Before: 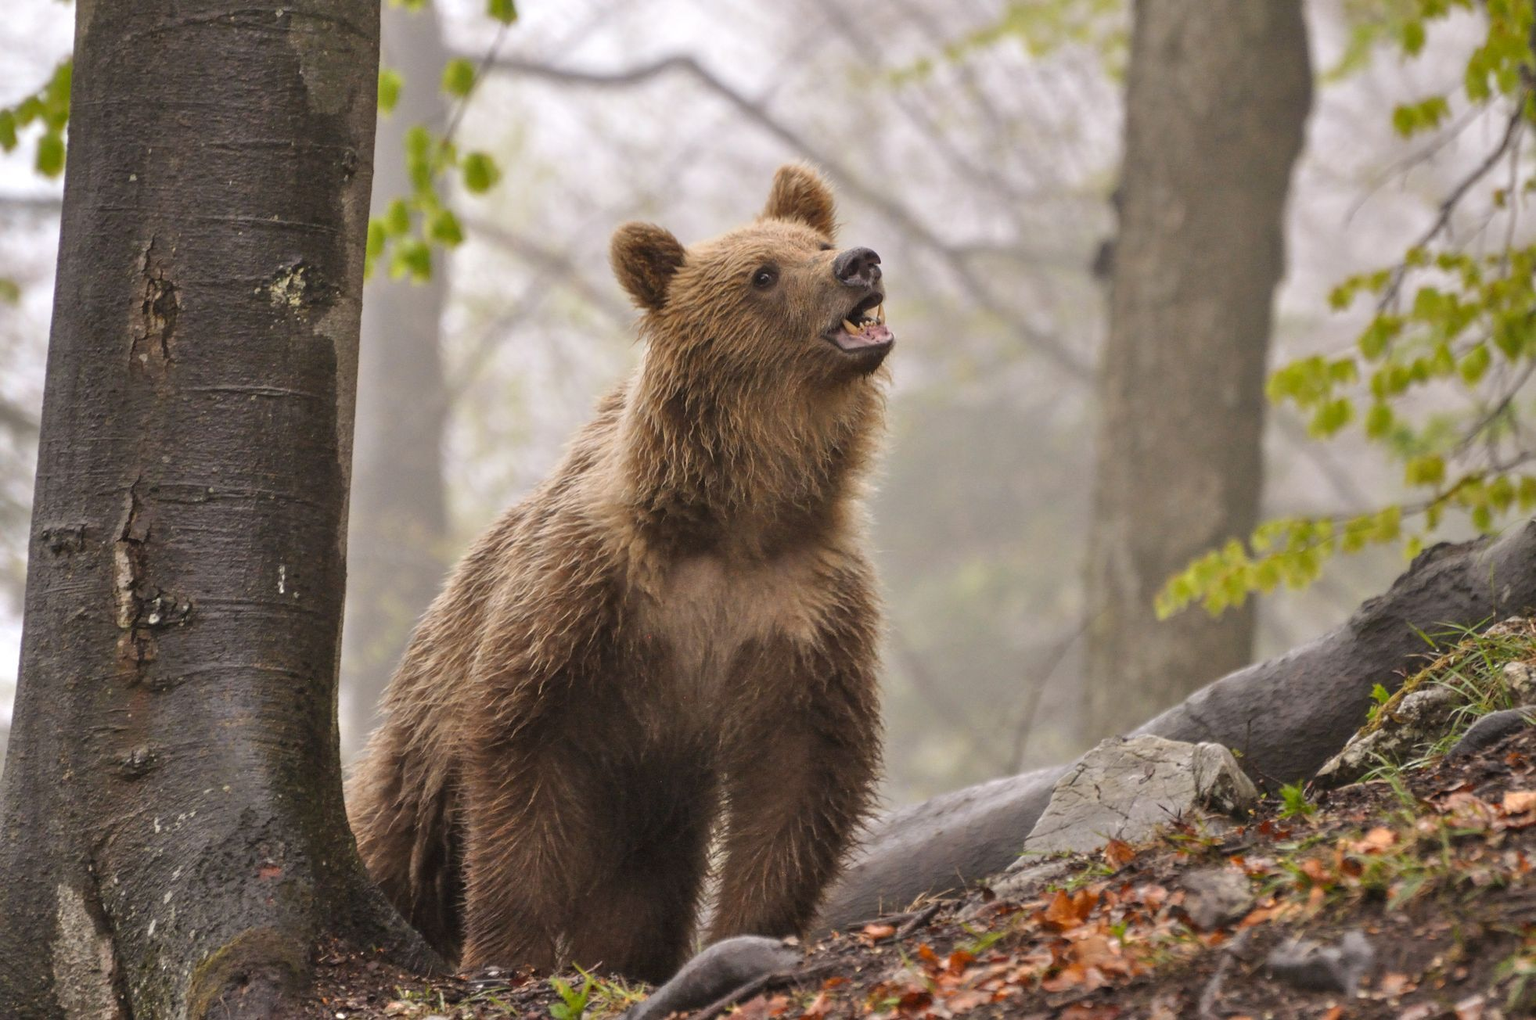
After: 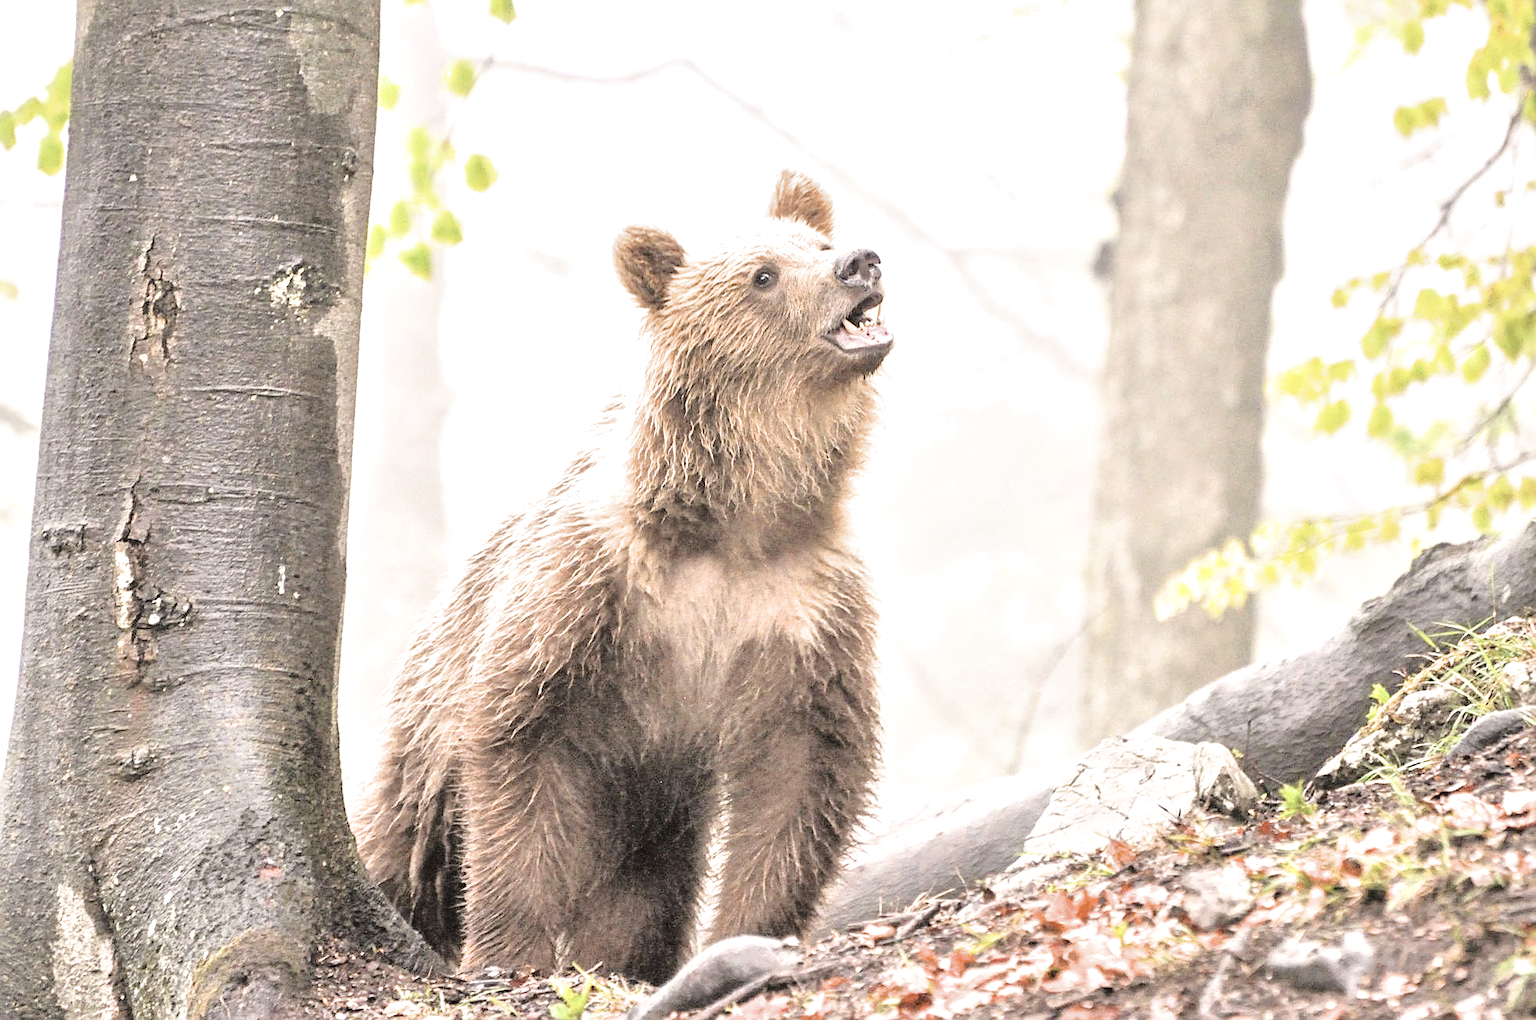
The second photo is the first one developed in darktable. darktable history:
contrast brightness saturation: contrast 0.104, saturation -0.369
filmic rgb: black relative exposure -11.35 EV, white relative exposure 3.26 EV, threshold 5.95 EV, hardness 6.73, enable highlight reconstruction true
sharpen: on, module defaults
tone curve: curves: ch0 [(0, 0) (0.003, 0.004) (0.011, 0.01) (0.025, 0.025) (0.044, 0.042) (0.069, 0.064) (0.1, 0.093) (0.136, 0.13) (0.177, 0.182) (0.224, 0.241) (0.277, 0.322) (0.335, 0.409) (0.399, 0.482) (0.468, 0.551) (0.543, 0.606) (0.623, 0.672) (0.709, 0.73) (0.801, 0.81) (0.898, 0.885) (1, 1)]
exposure: black level correction 0, exposure 1.502 EV, compensate highlight preservation false
local contrast: mode bilateral grid, contrast 20, coarseness 50, detail 132%, midtone range 0.2
tone equalizer: -8 EV -0.769 EV, -7 EV -0.692 EV, -6 EV -0.564 EV, -5 EV -0.395 EV, -3 EV 0.371 EV, -2 EV 0.6 EV, -1 EV 0.699 EV, +0 EV 0.75 EV
